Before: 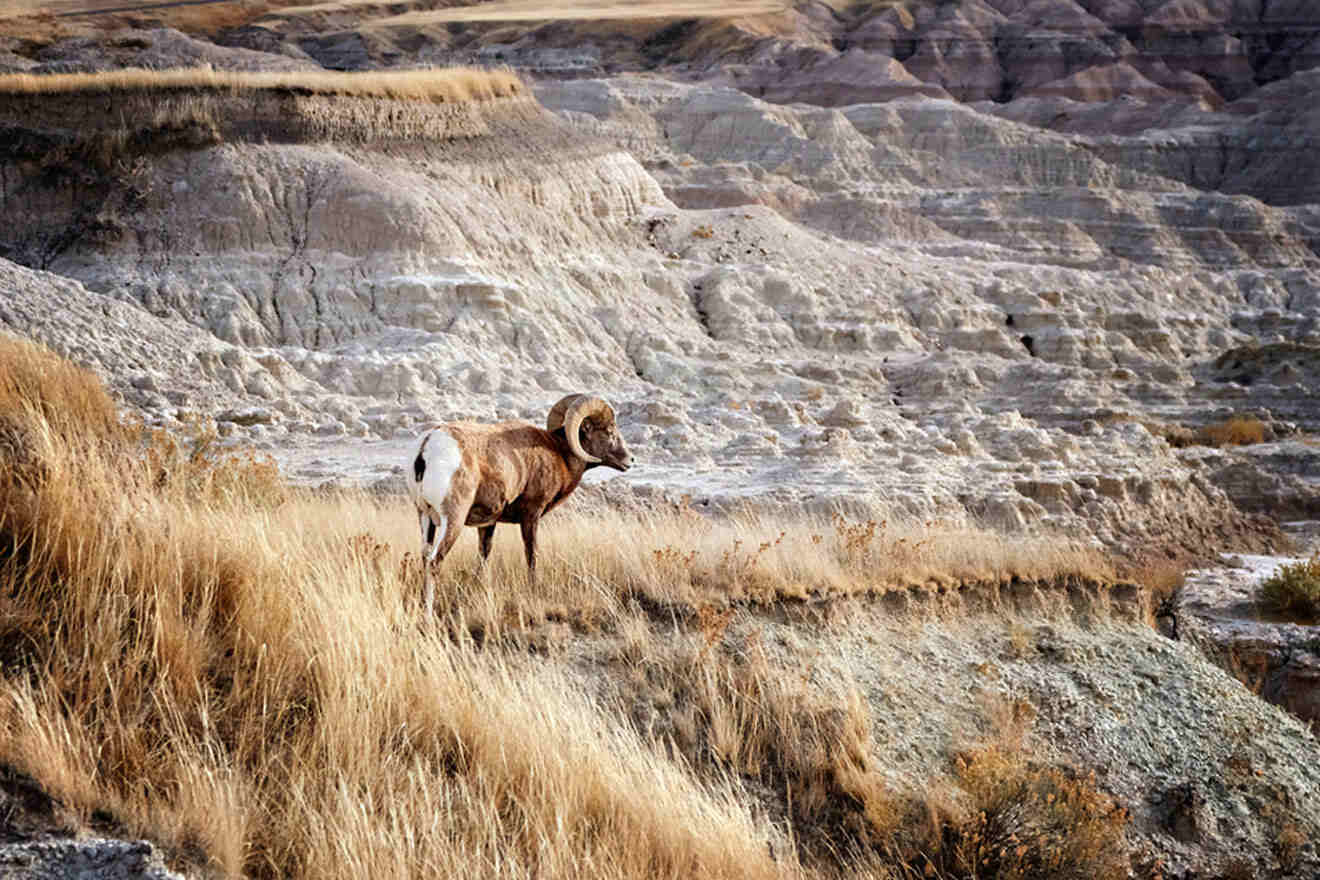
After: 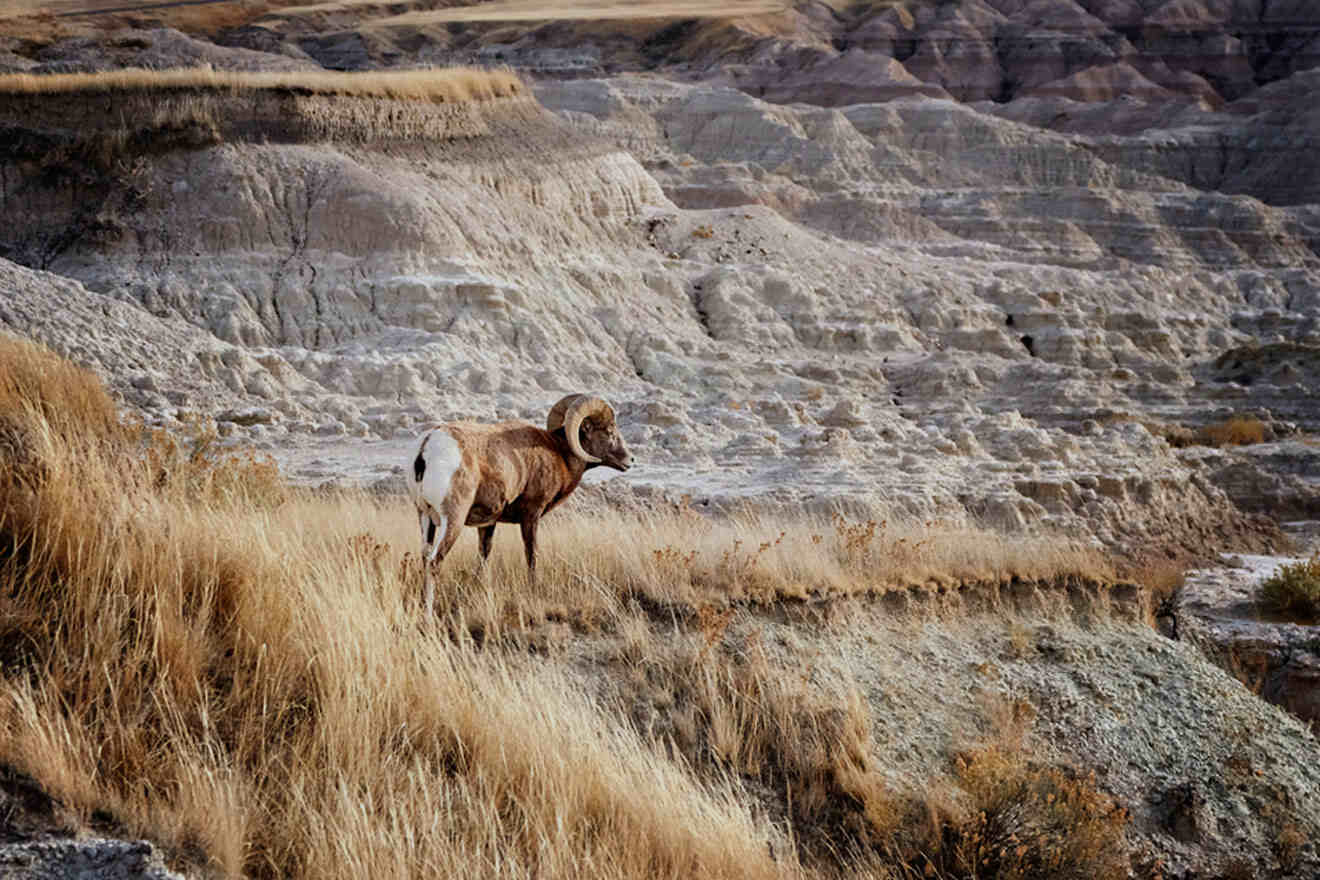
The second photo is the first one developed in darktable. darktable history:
exposure: exposure -0.492 EV, compensate highlight preservation false
